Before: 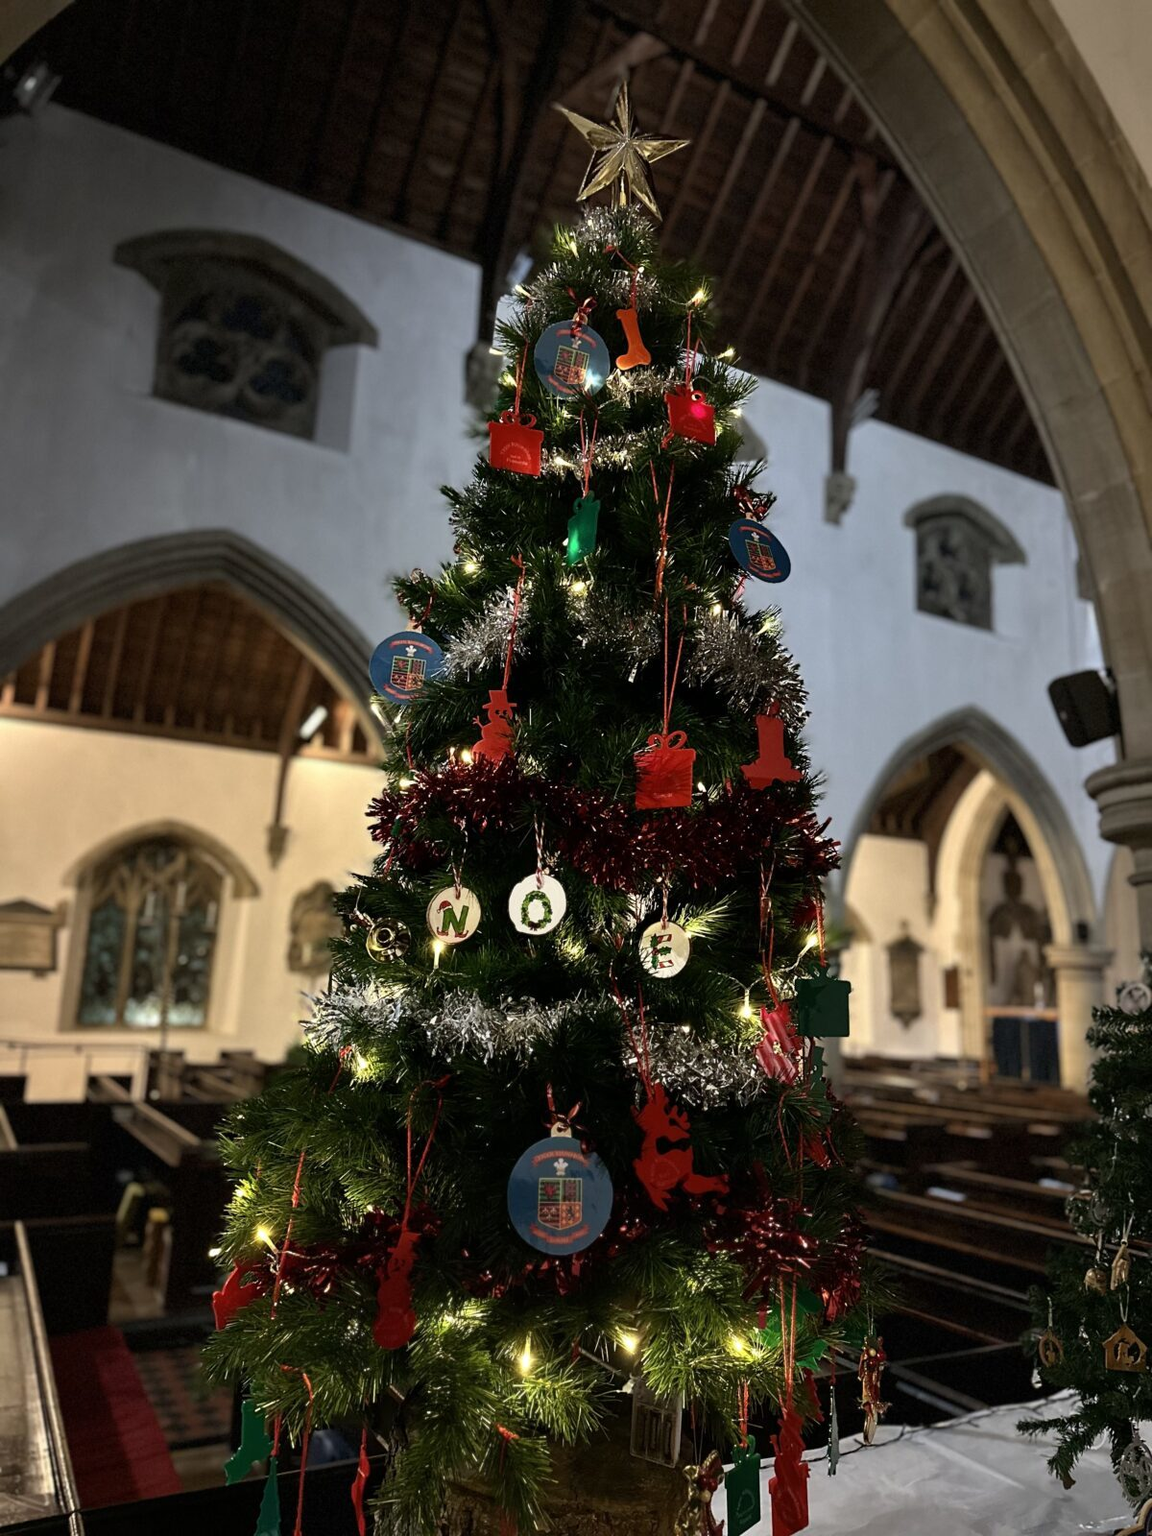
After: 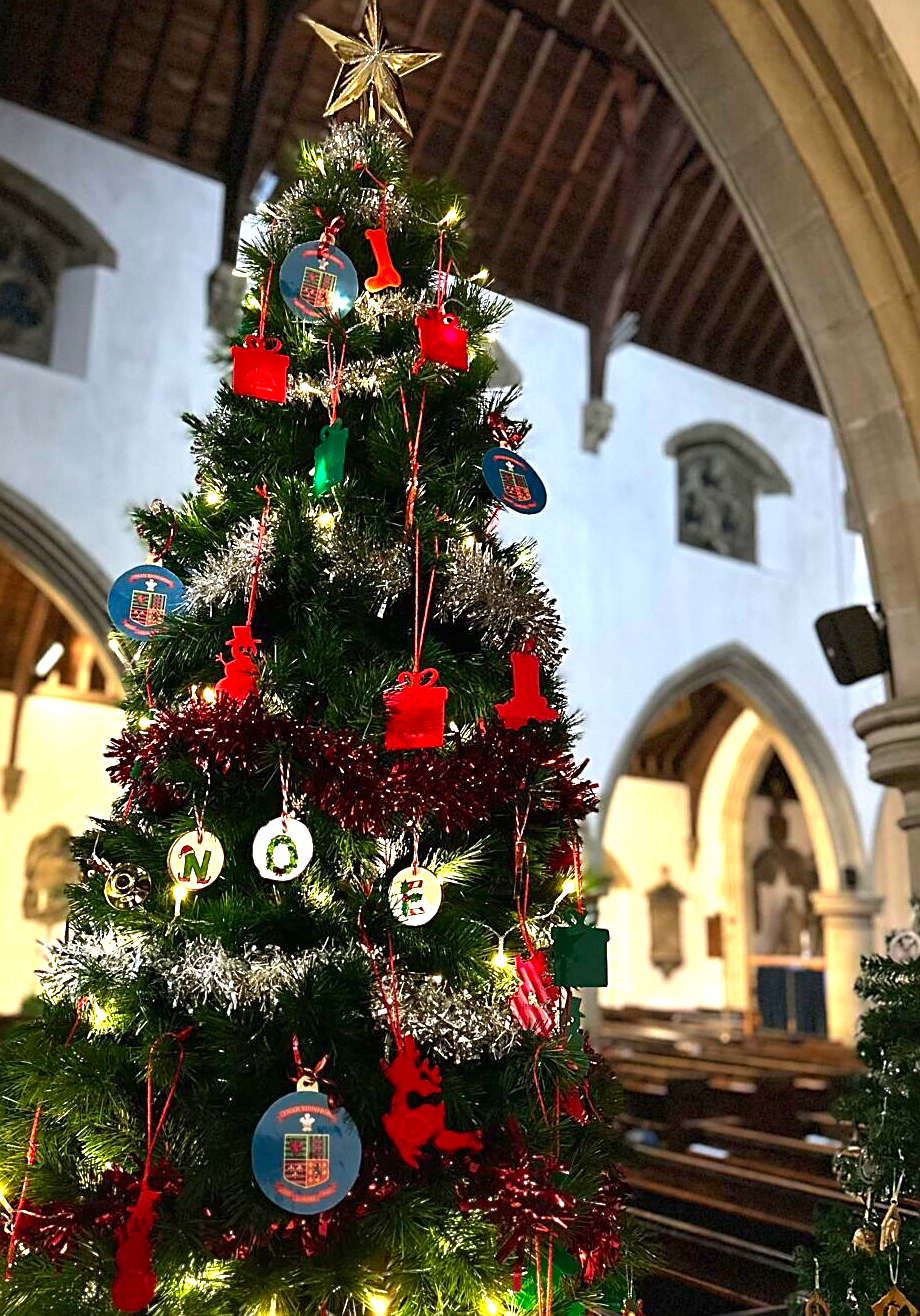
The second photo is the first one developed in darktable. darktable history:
crop: left 23.095%, top 5.827%, bottom 11.854%
sharpen: on, module defaults
color zones: curves: ch0 [(0, 0.613) (0.01, 0.613) (0.245, 0.448) (0.498, 0.529) (0.642, 0.665) (0.879, 0.777) (0.99, 0.613)]; ch1 [(0, 0) (0.143, 0) (0.286, 0) (0.429, 0) (0.571, 0) (0.714, 0) (0.857, 0)], mix -121.96%
exposure: black level correction 0, exposure 1.2 EV, compensate exposure bias true, compensate highlight preservation false
